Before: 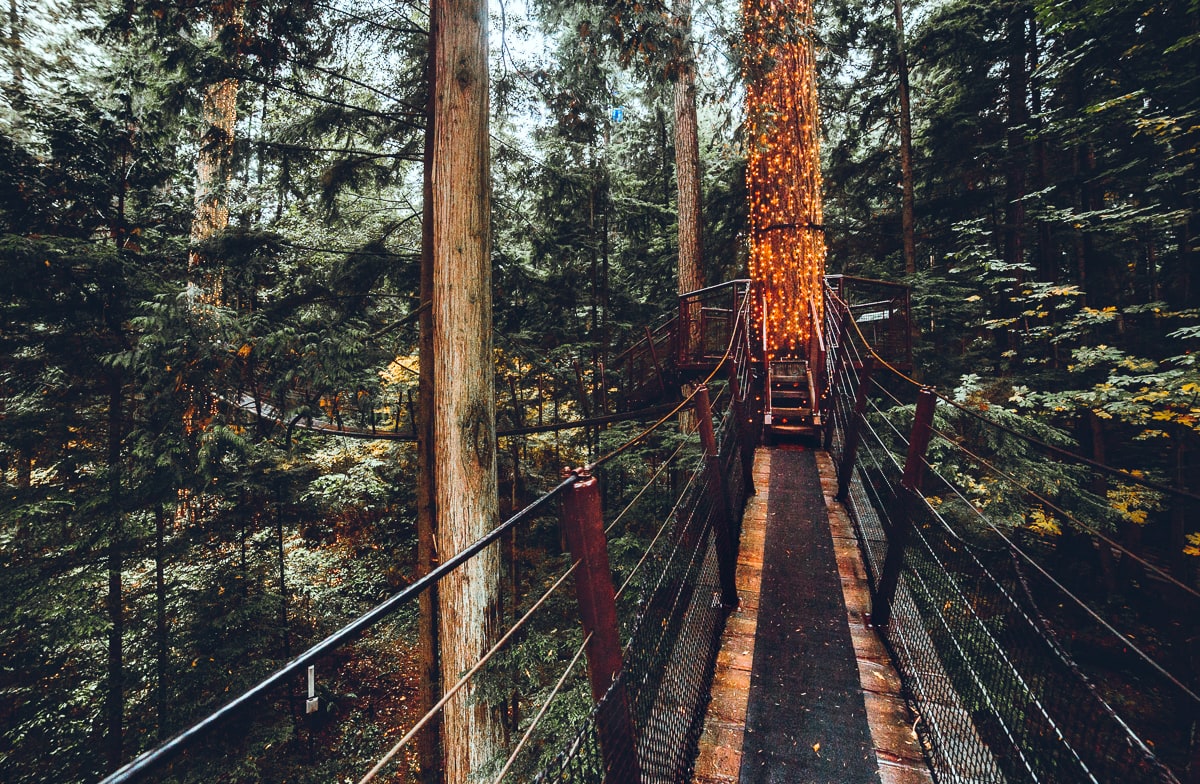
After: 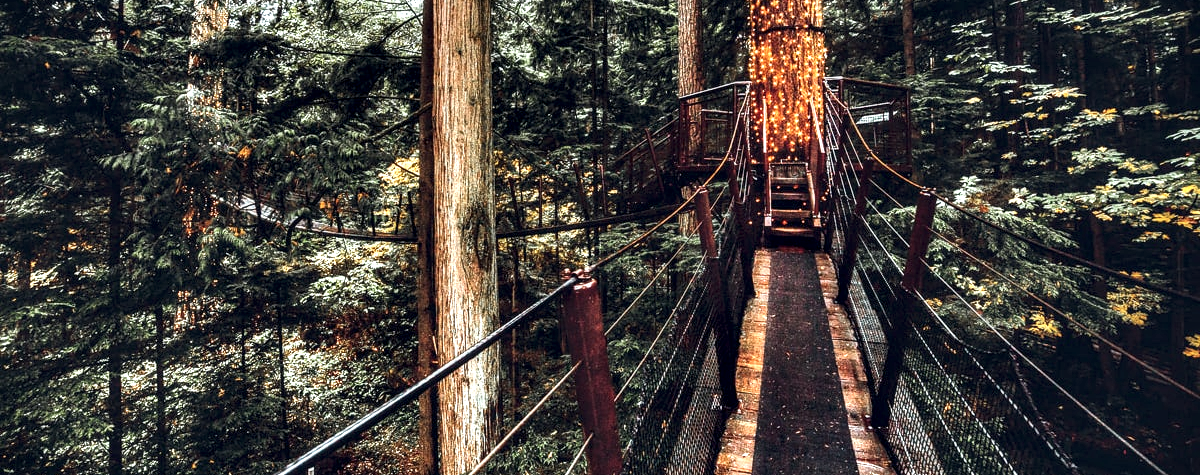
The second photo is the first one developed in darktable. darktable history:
local contrast: highlights 80%, shadows 57%, detail 175%, midtone range 0.602
crop and rotate: top 25.35%, bottom 13.962%
vignetting: fall-off start 97.25%, brightness -0.992, saturation 0.488, width/height ratio 1.186, unbound false
